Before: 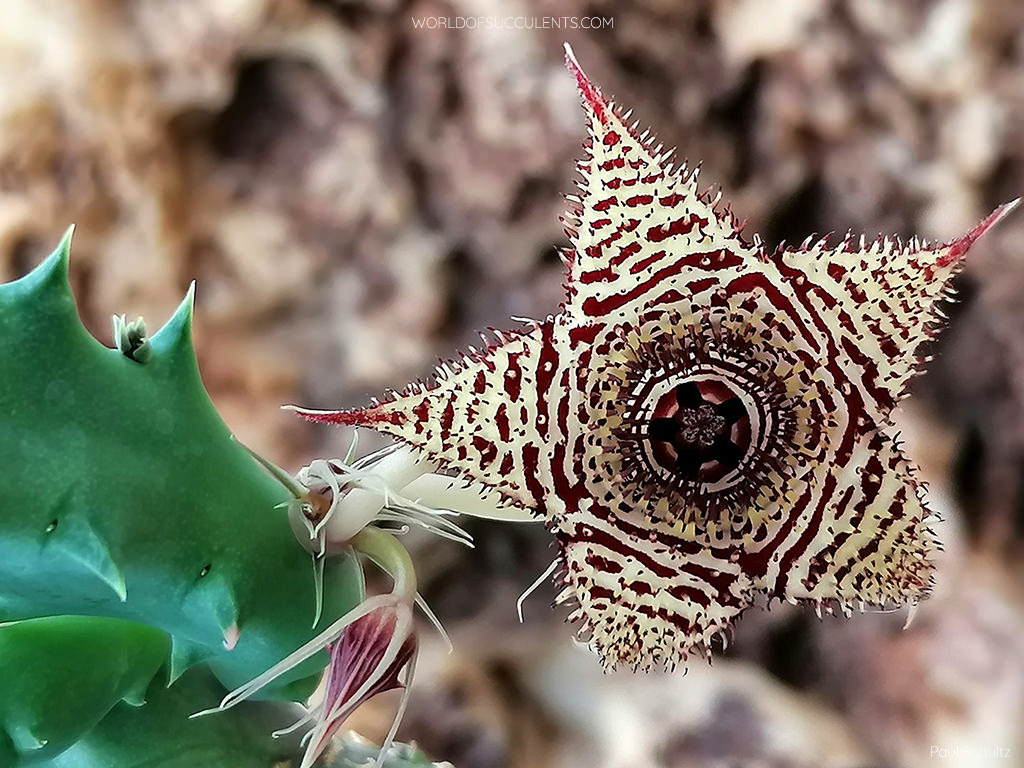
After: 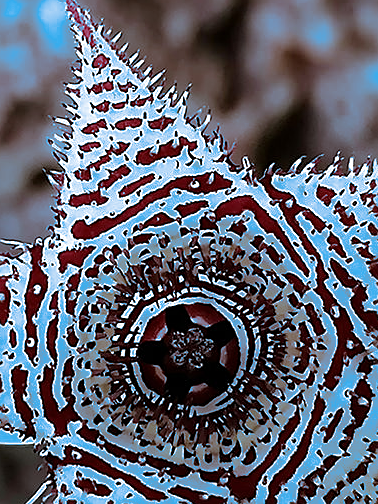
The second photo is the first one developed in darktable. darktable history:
sharpen: on, module defaults
crop and rotate: left 49.936%, top 10.094%, right 13.136%, bottom 24.256%
split-toning: shadows › hue 220°, shadows › saturation 0.64, highlights › hue 220°, highlights › saturation 0.64, balance 0, compress 5.22%
